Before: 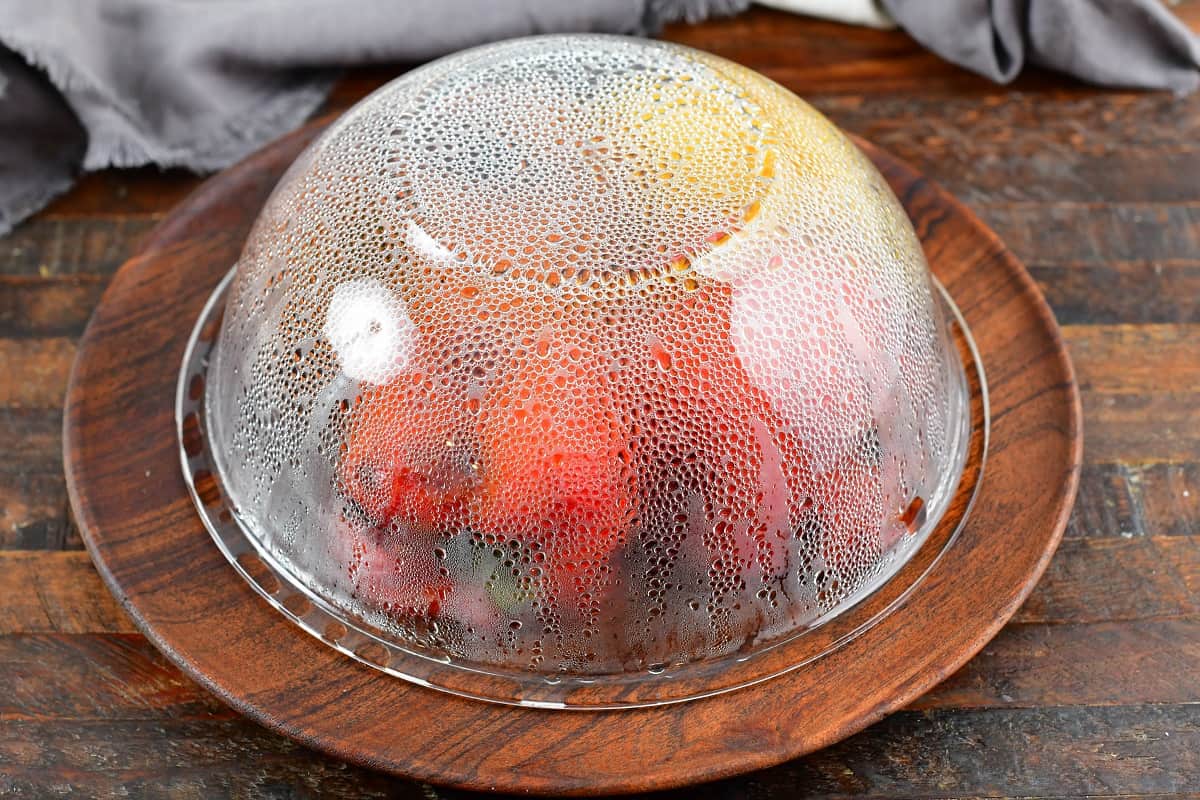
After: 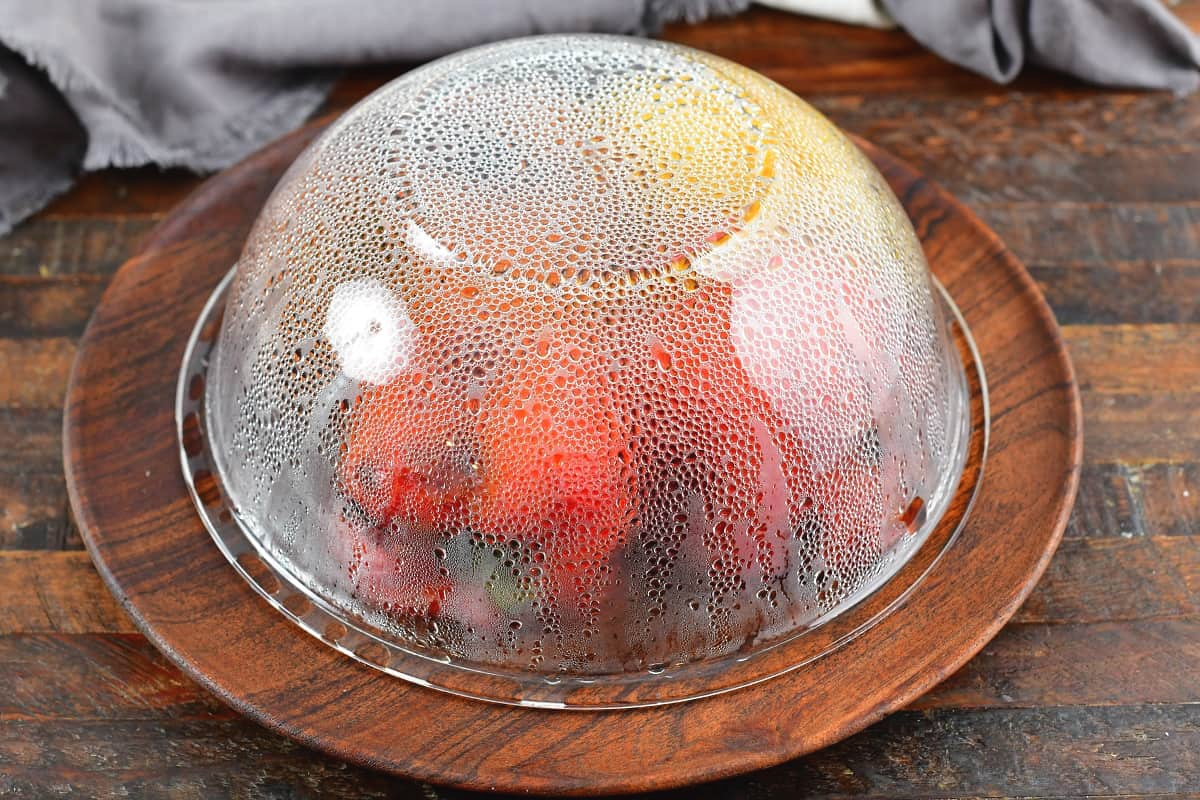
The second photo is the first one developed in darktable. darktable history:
exposure: black level correction -0.003, exposure 0.031 EV, compensate highlight preservation false
